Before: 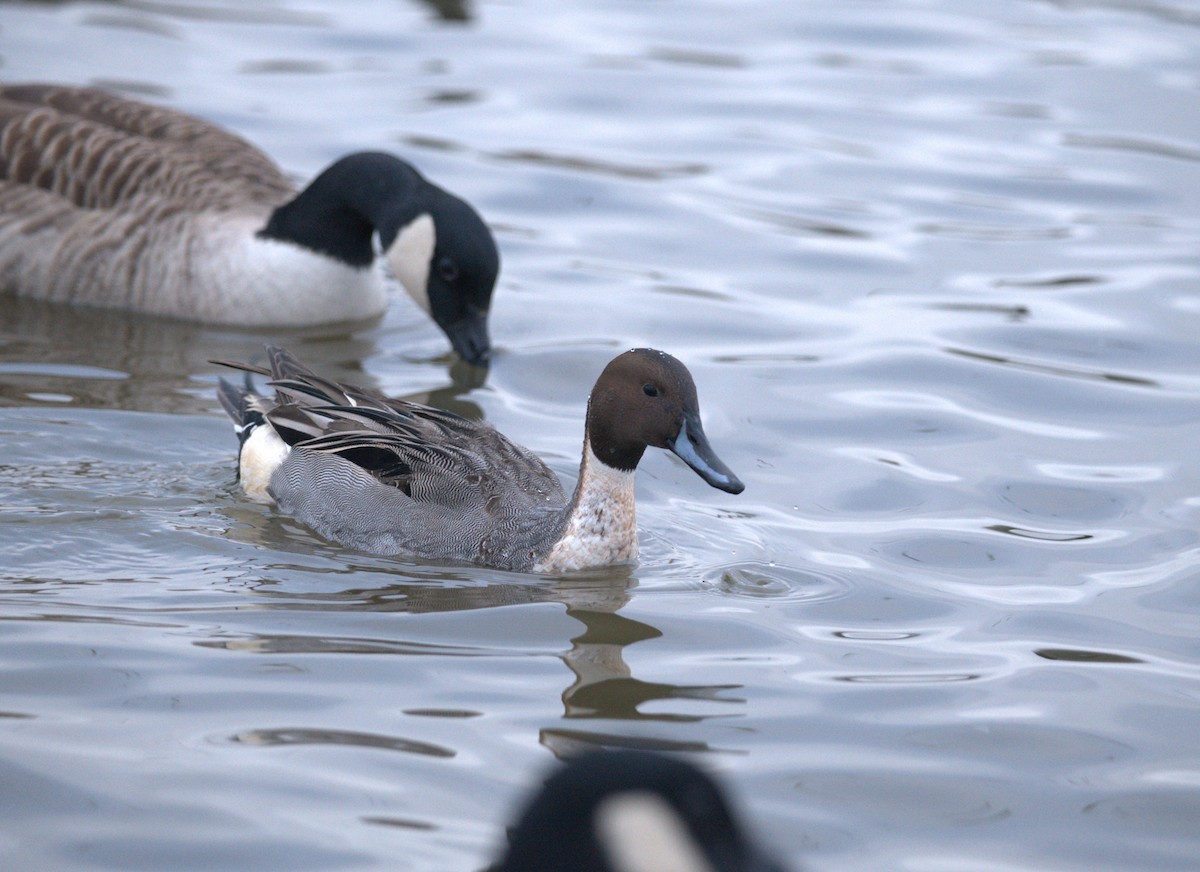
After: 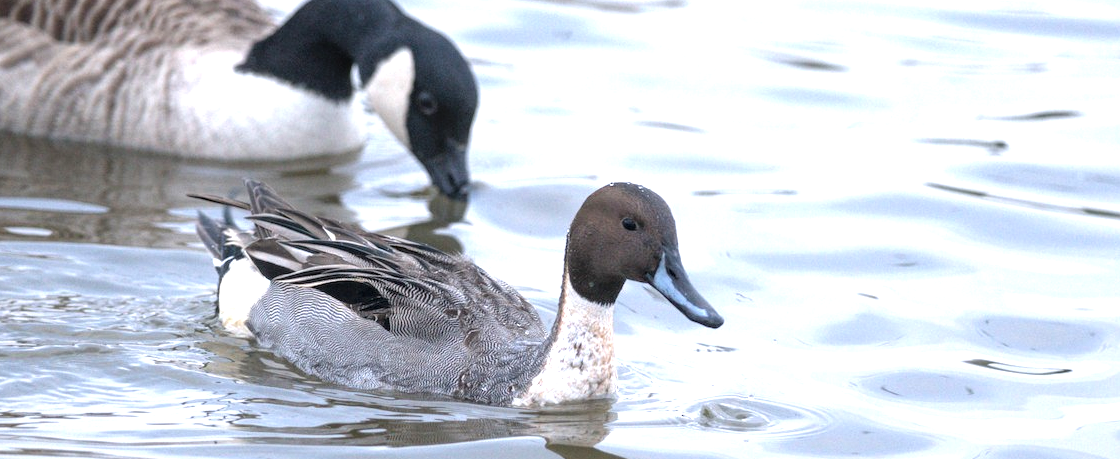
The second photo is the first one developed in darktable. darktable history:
tone equalizer: -8 EV -0.785 EV, -7 EV -0.735 EV, -6 EV -0.597 EV, -5 EV -0.407 EV, -3 EV 0.369 EV, -2 EV 0.6 EV, -1 EV 0.692 EV, +0 EV 0.758 EV
local contrast: detail 130%
crop: left 1.772%, top 19.085%, right 4.888%, bottom 28.226%
exposure: exposure 0.203 EV, compensate exposure bias true, compensate highlight preservation false
